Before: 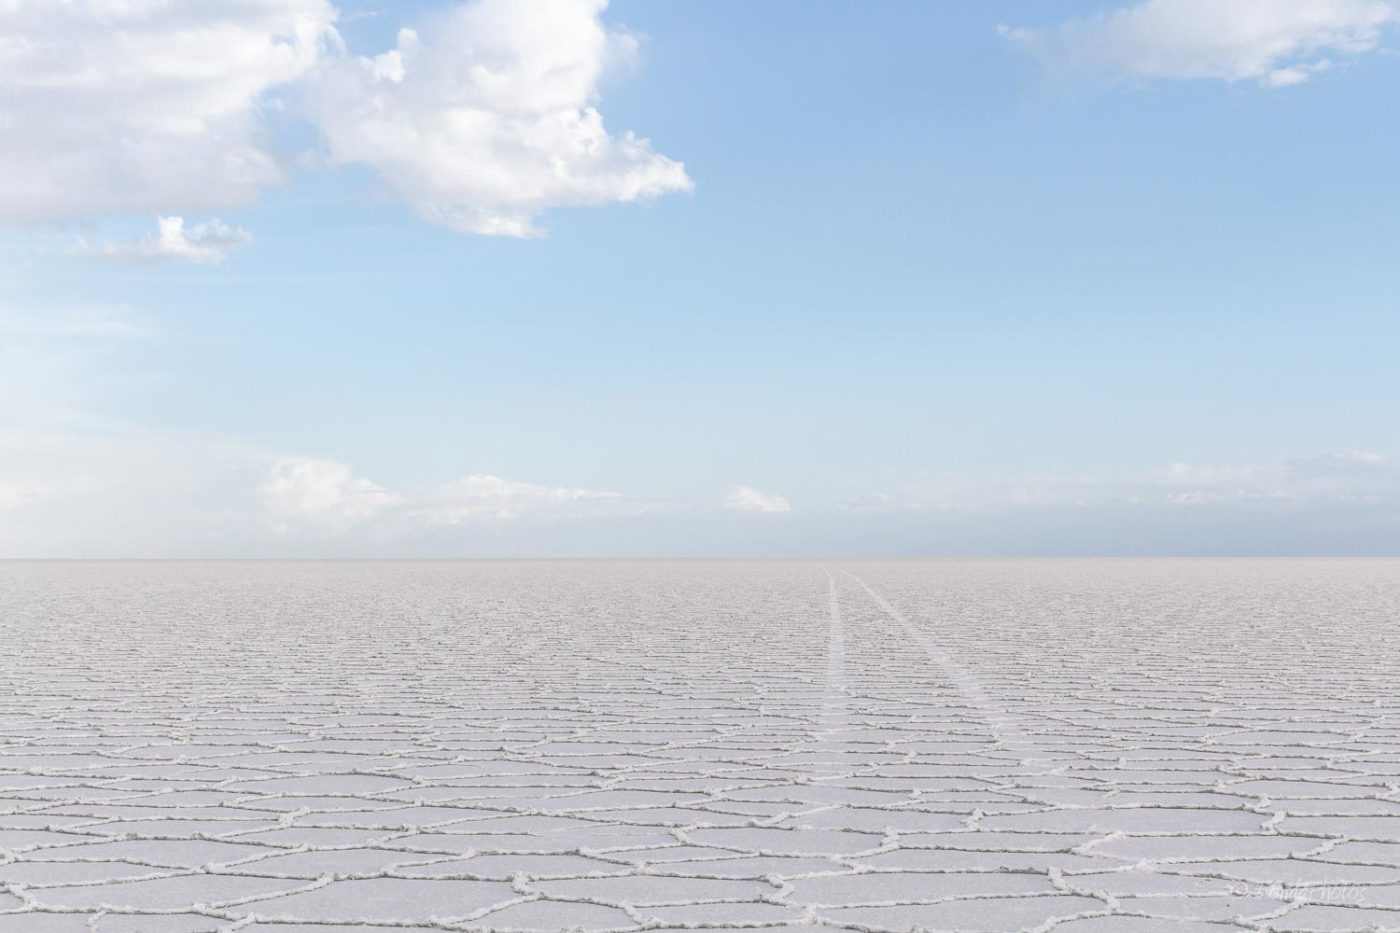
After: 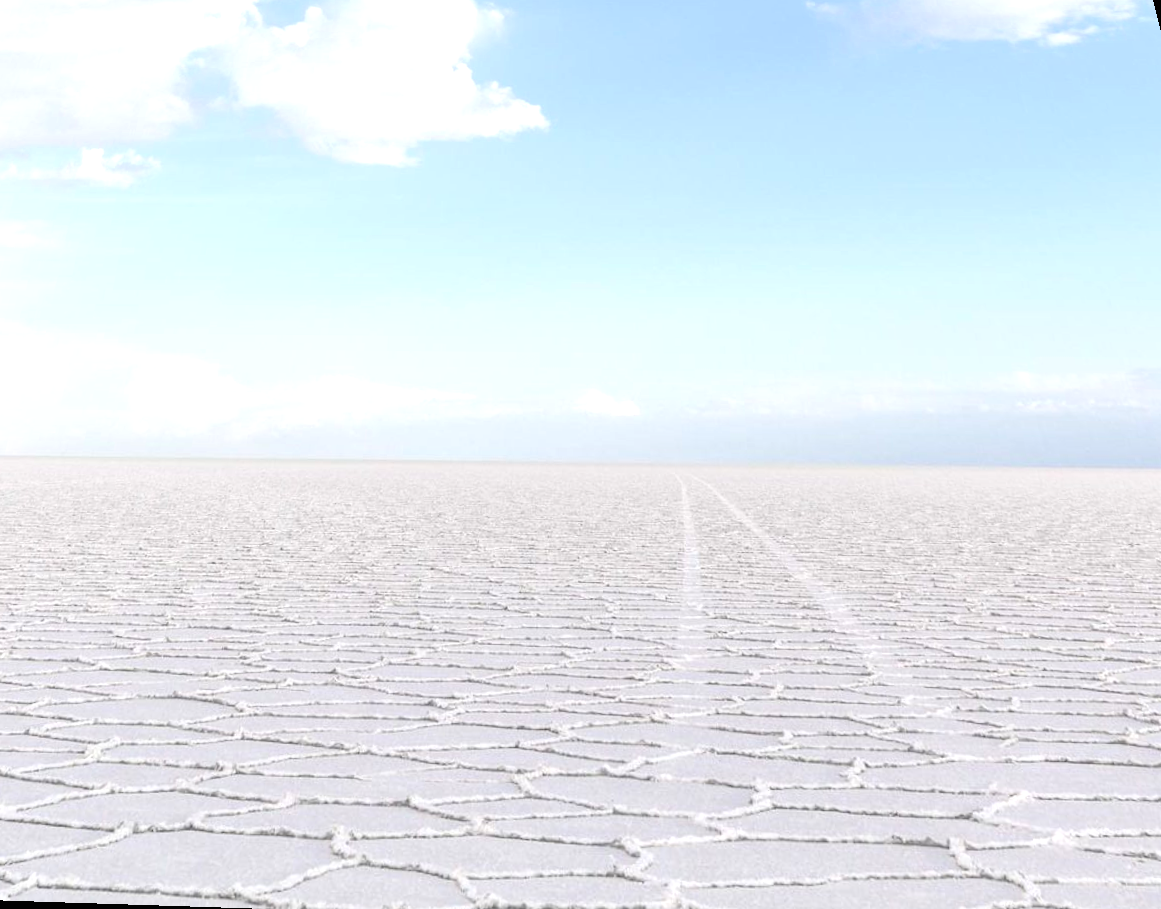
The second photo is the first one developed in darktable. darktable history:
exposure: black level correction 0, exposure 0.5 EV, compensate exposure bias true, compensate highlight preservation false
rotate and perspective: rotation 0.72°, lens shift (vertical) -0.352, lens shift (horizontal) -0.051, crop left 0.152, crop right 0.859, crop top 0.019, crop bottom 0.964
